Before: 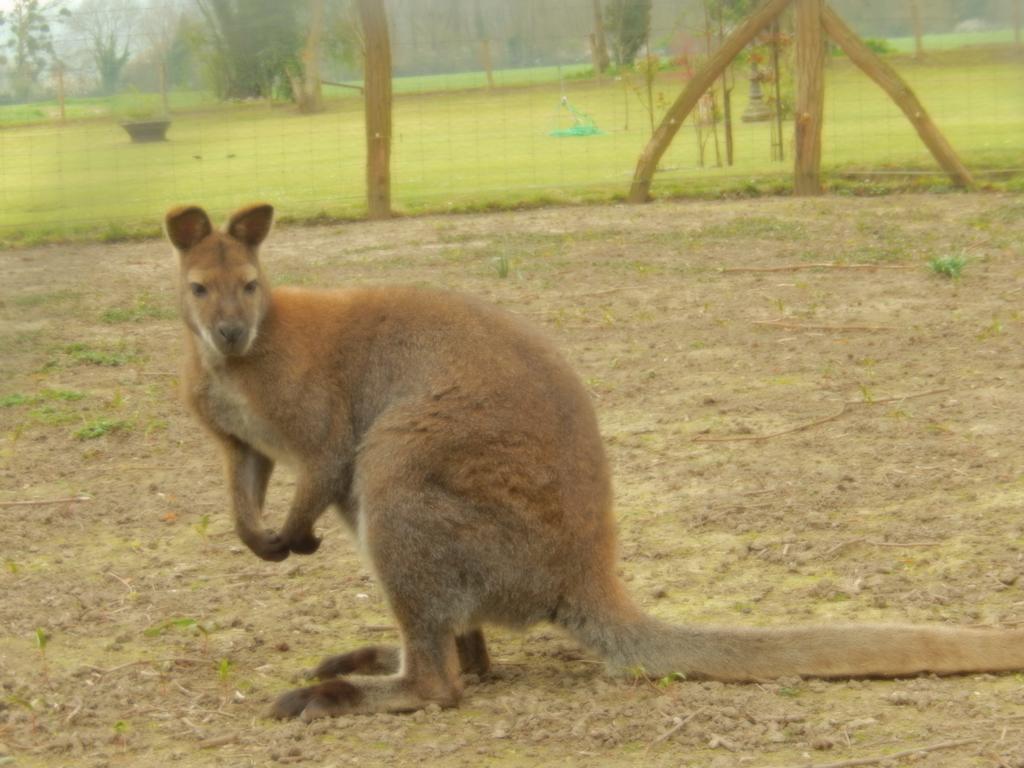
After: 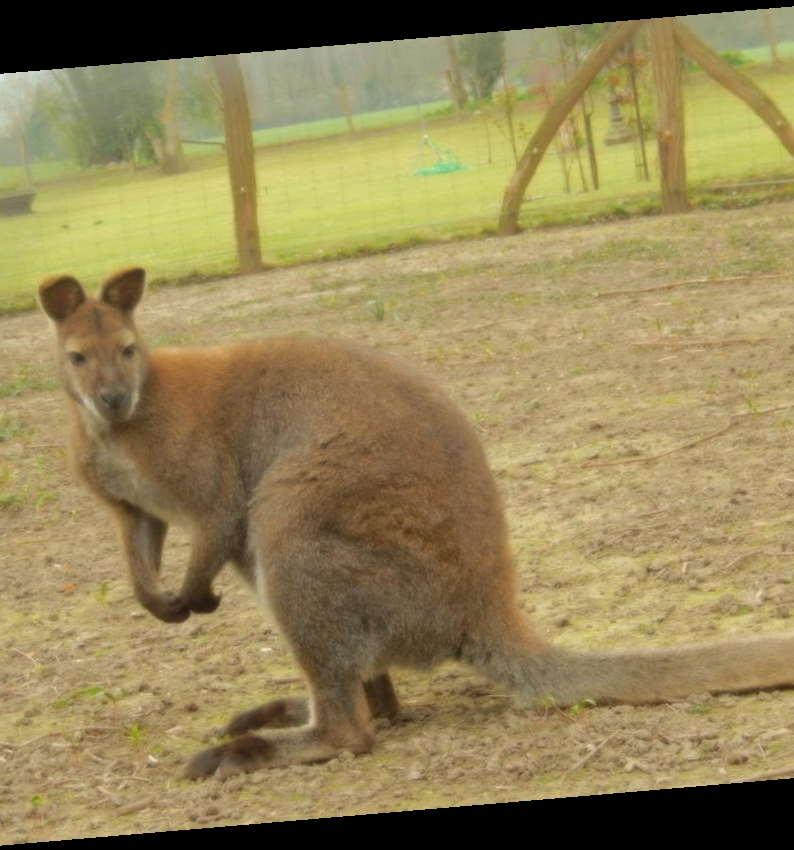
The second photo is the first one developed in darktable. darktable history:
rotate and perspective: rotation -4.86°, automatic cropping off
crop: left 13.443%, right 13.31%
